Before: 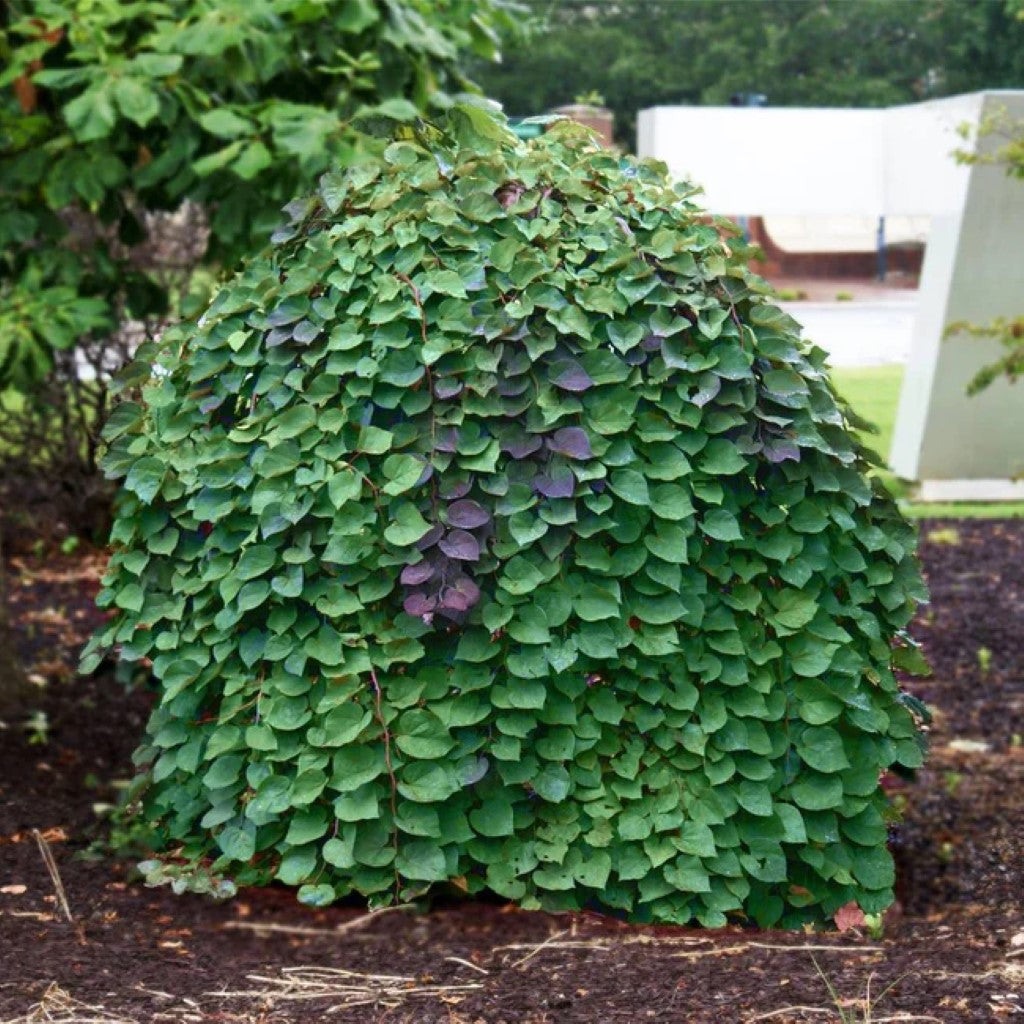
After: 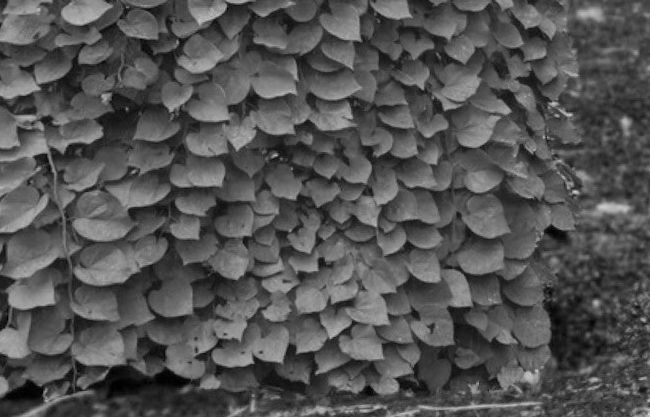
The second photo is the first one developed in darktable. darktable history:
color contrast: green-magenta contrast 0, blue-yellow contrast 0
tone equalizer: -8 EV 0.25 EV, -7 EV 0.417 EV, -6 EV 0.417 EV, -5 EV 0.25 EV, -3 EV -0.25 EV, -2 EV -0.417 EV, -1 EV -0.417 EV, +0 EV -0.25 EV, edges refinement/feathering 500, mask exposure compensation -1.57 EV, preserve details guided filter
rotate and perspective: rotation -0.013°, lens shift (vertical) -0.027, lens shift (horizontal) 0.178, crop left 0.016, crop right 0.989, crop top 0.082, crop bottom 0.918
white balance: red 0.984, blue 1.059
crop and rotate: left 35.509%, top 50.238%, bottom 4.934%
